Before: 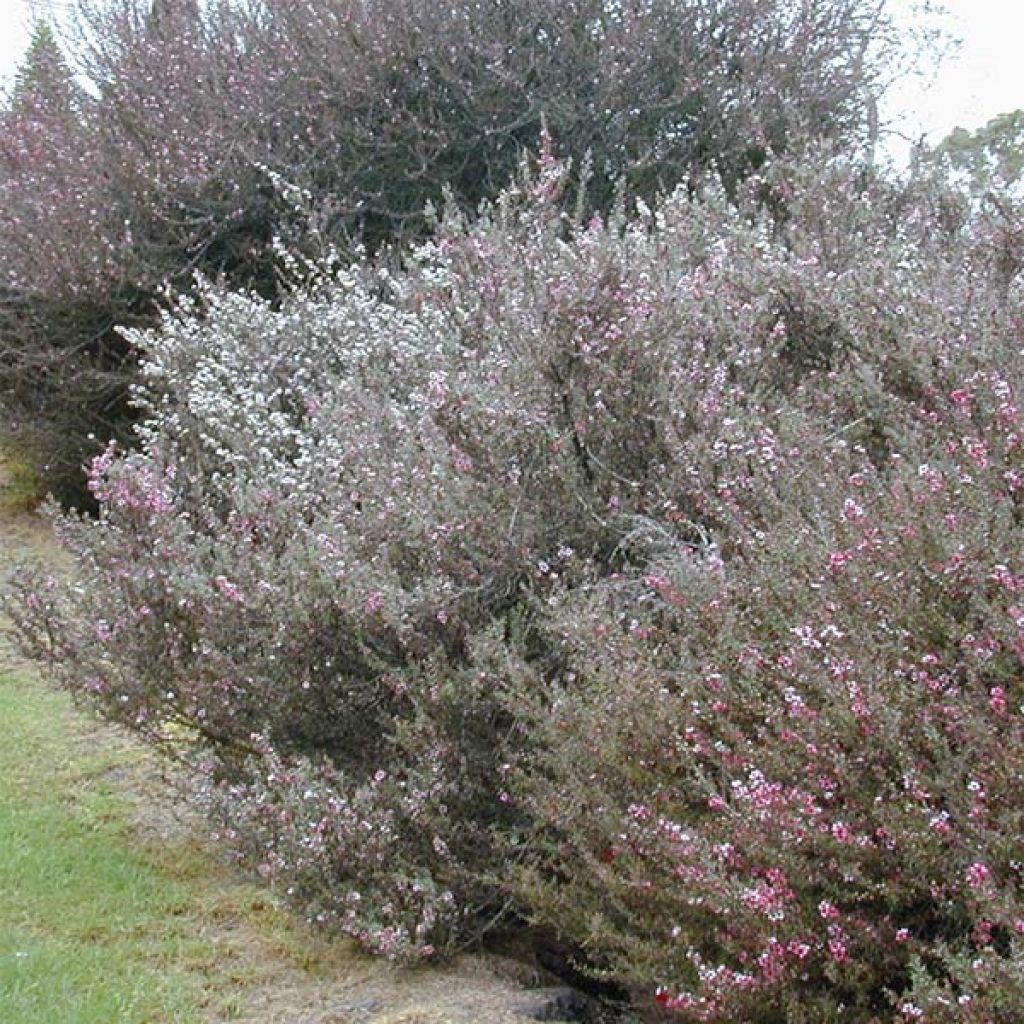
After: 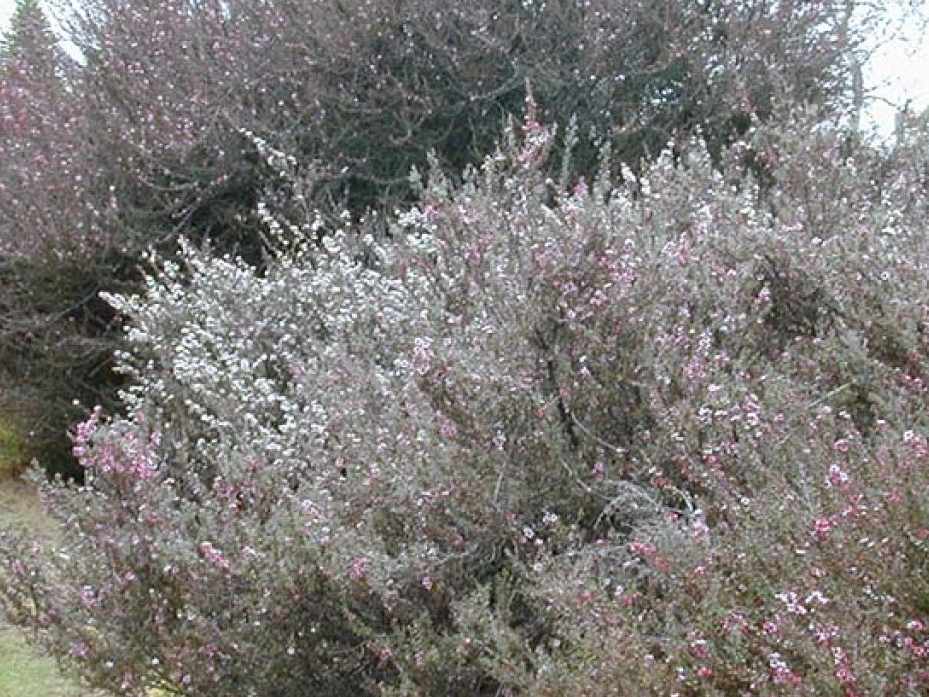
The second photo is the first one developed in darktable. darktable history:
crop: left 1.515%, top 3.401%, right 7.735%, bottom 28.478%
